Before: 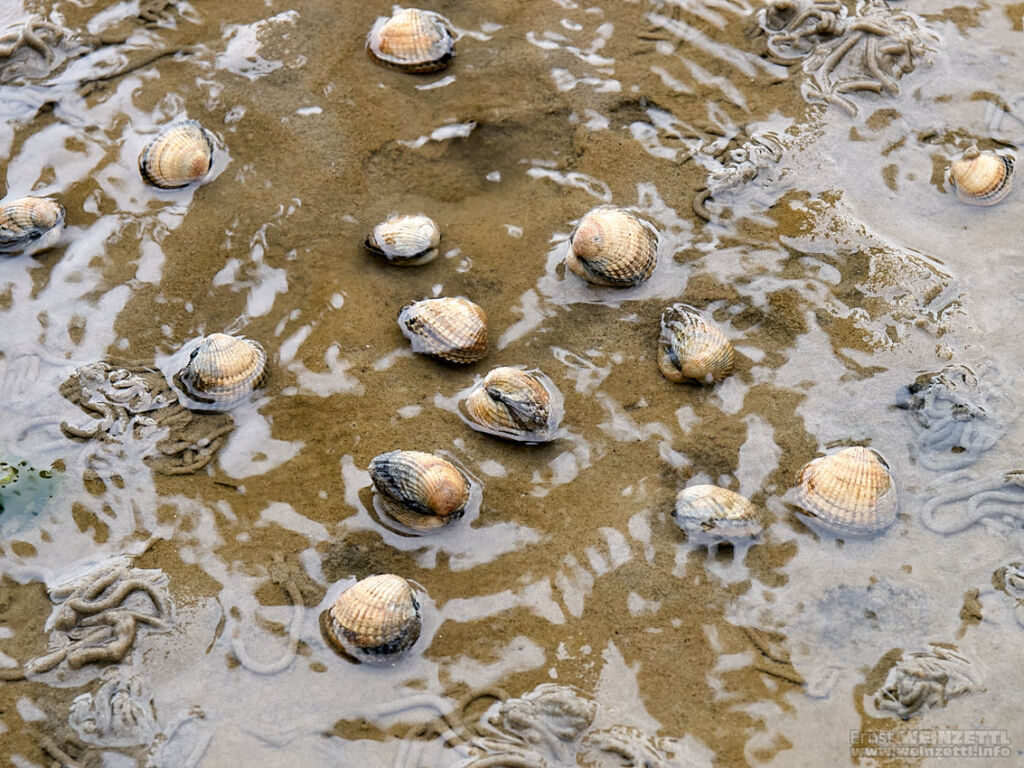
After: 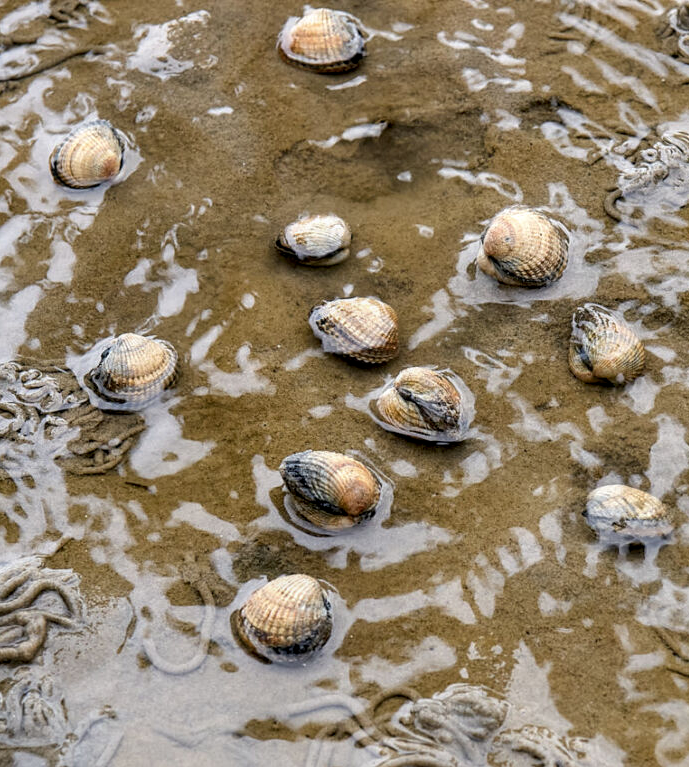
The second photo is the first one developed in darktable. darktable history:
exposure: exposure -0.114 EV, compensate highlight preservation false
local contrast: on, module defaults
crop and rotate: left 8.788%, right 23.91%
